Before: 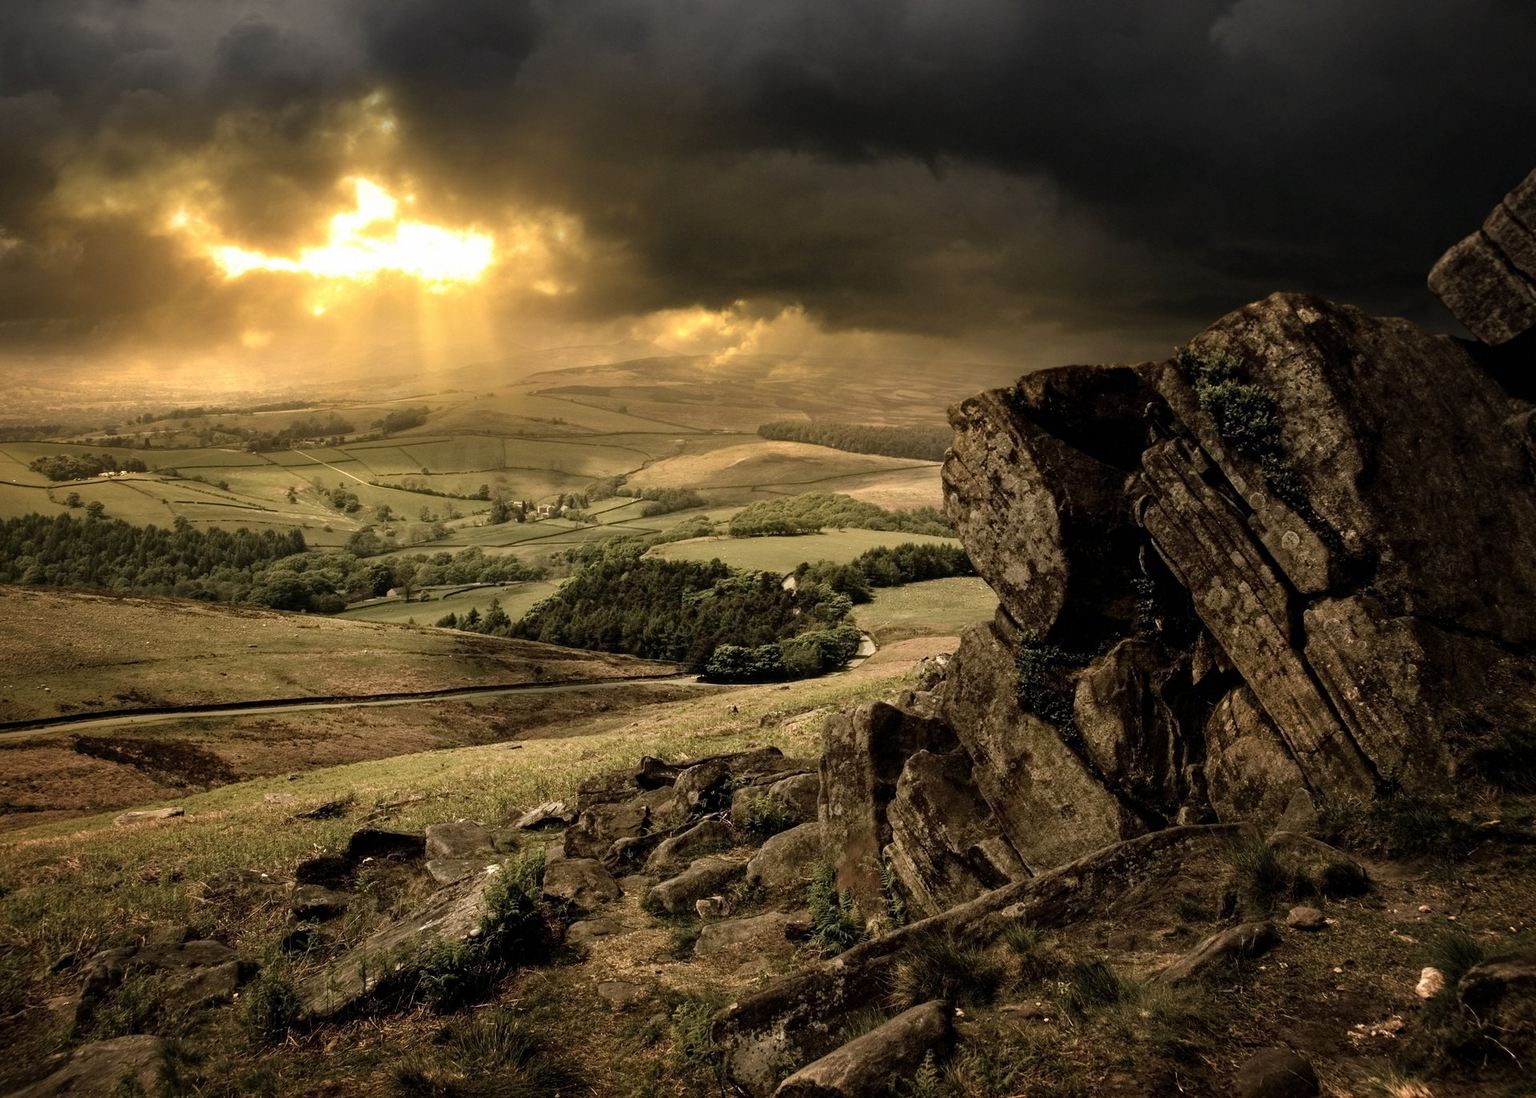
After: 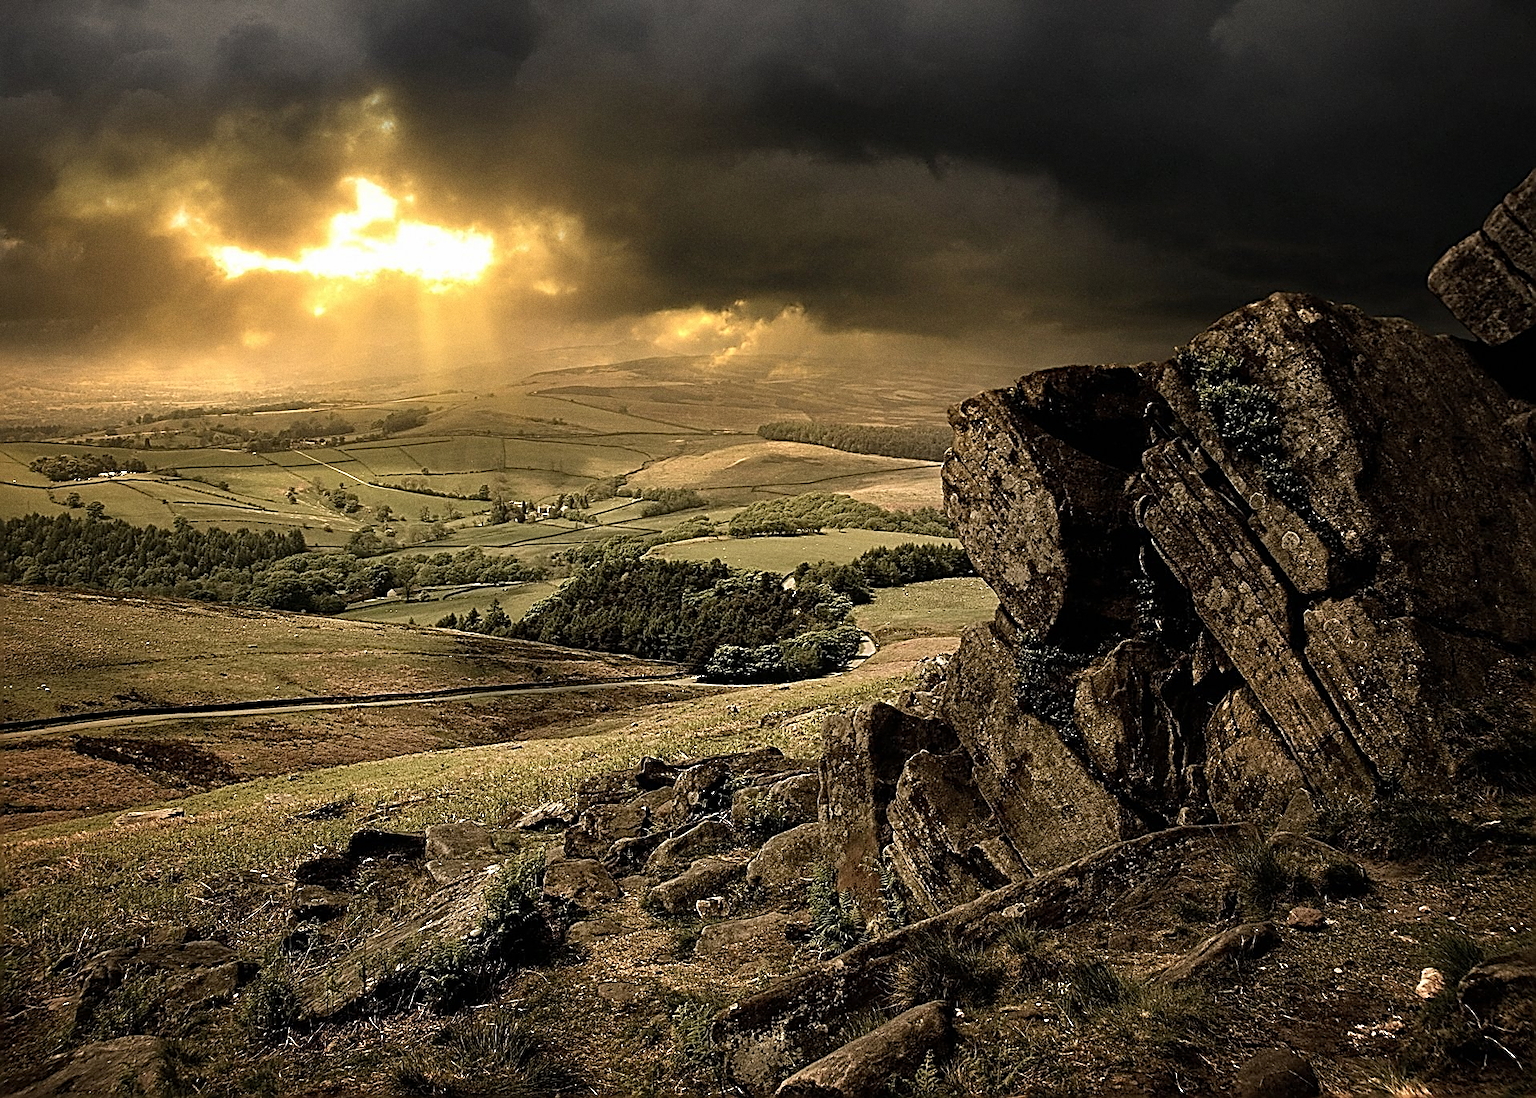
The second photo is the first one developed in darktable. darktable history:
sharpen: amount 1.861
grain: coarseness 3.21 ISO
